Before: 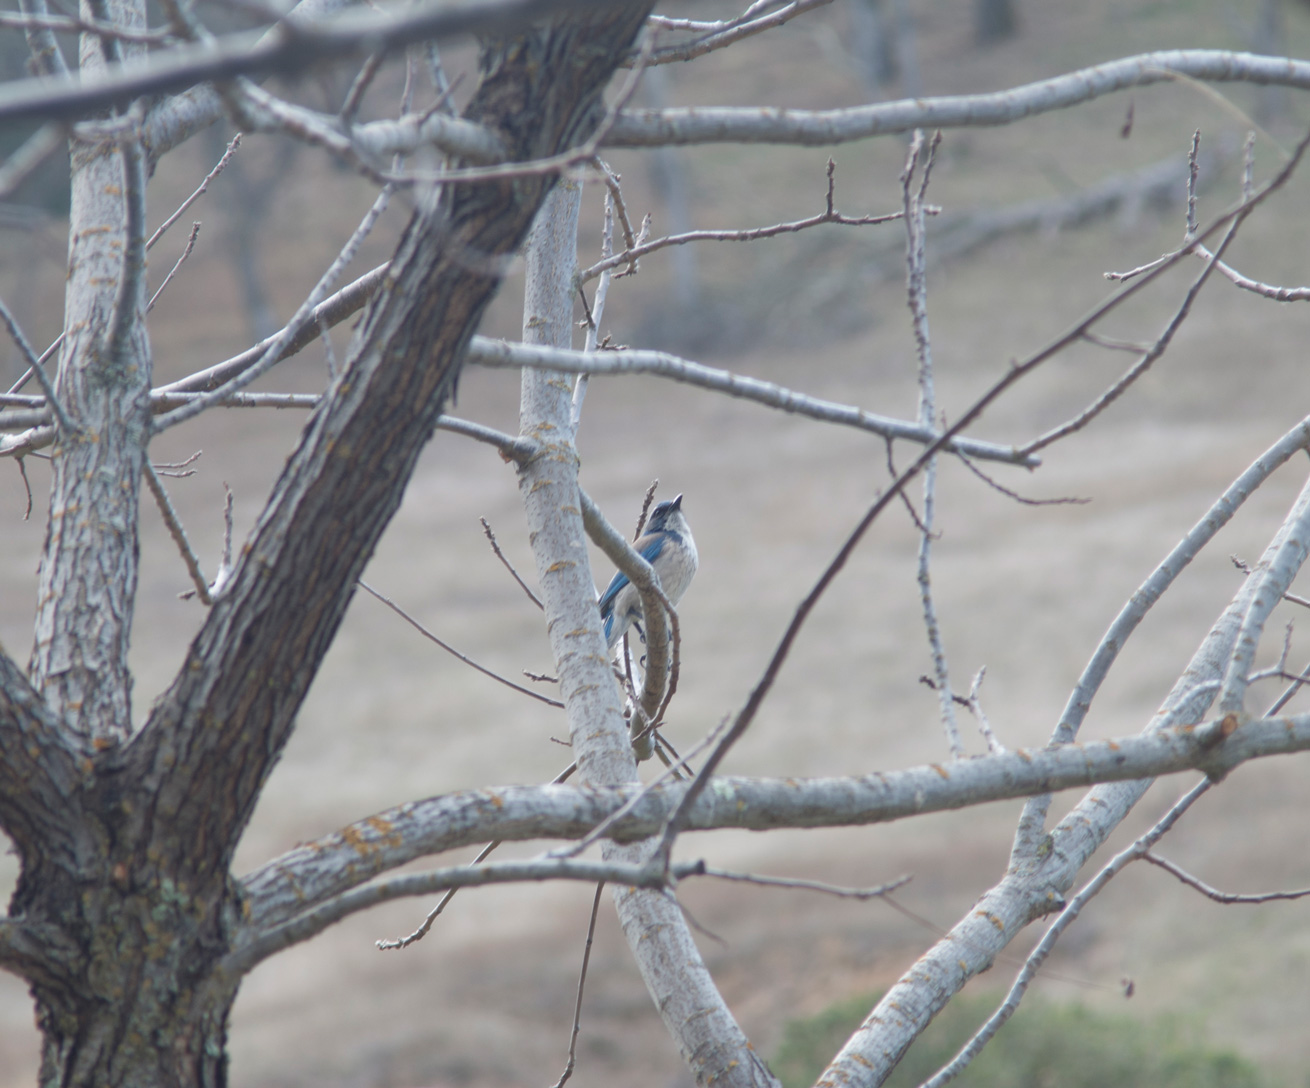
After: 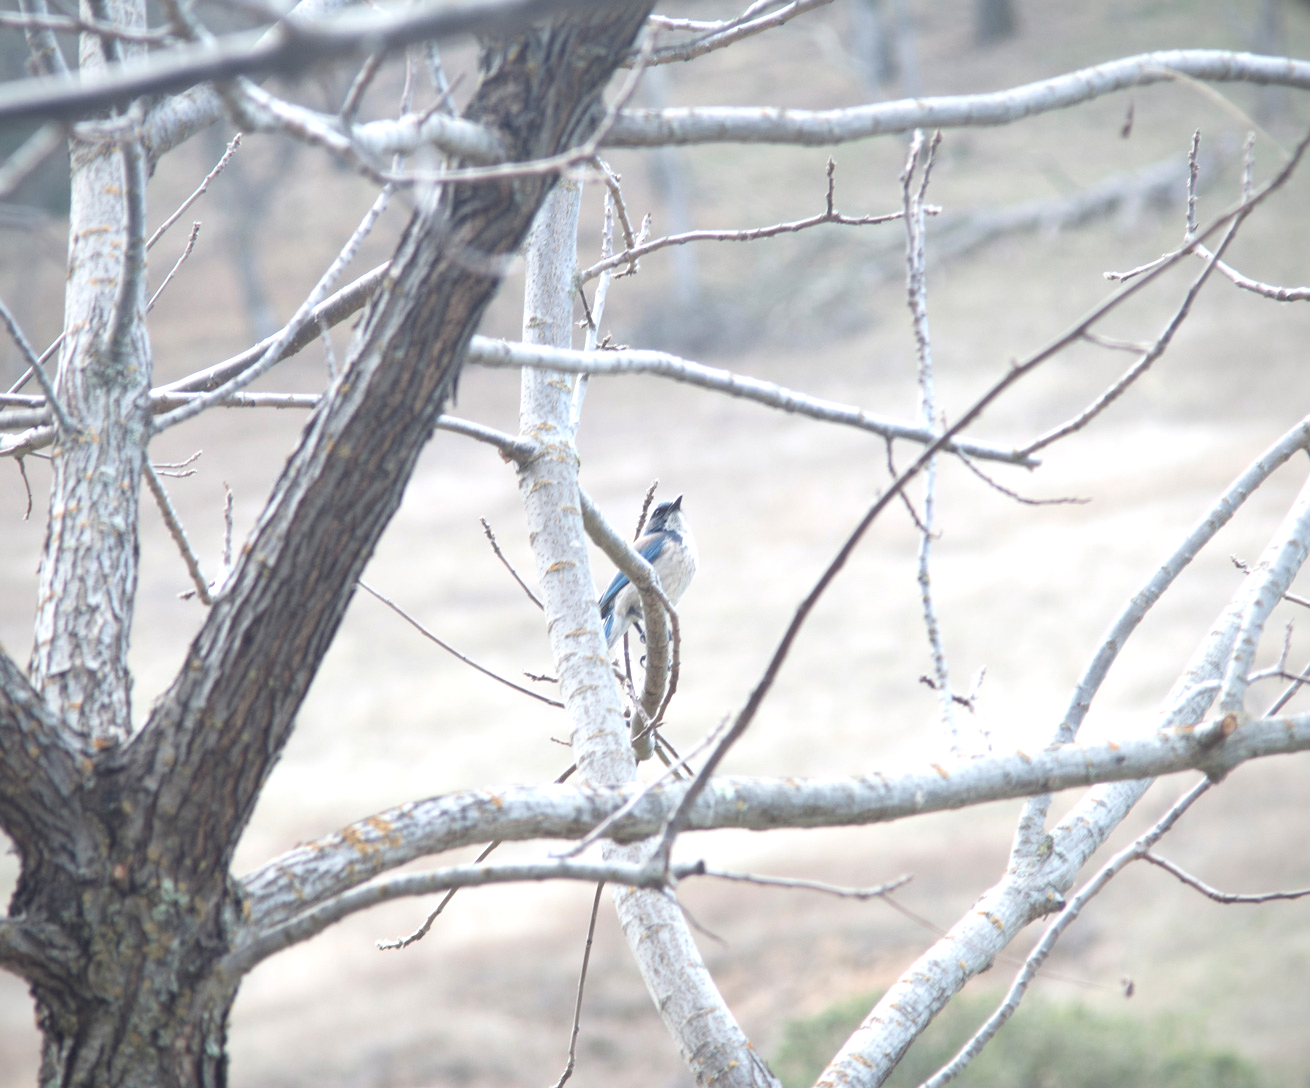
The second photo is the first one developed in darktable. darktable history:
exposure: exposure 1 EV, compensate exposure bias true, compensate highlight preservation false
vignetting: fall-off radius 81.37%, brightness -0.569, saturation 0.002
contrast brightness saturation: contrast 0.115, saturation -0.171
